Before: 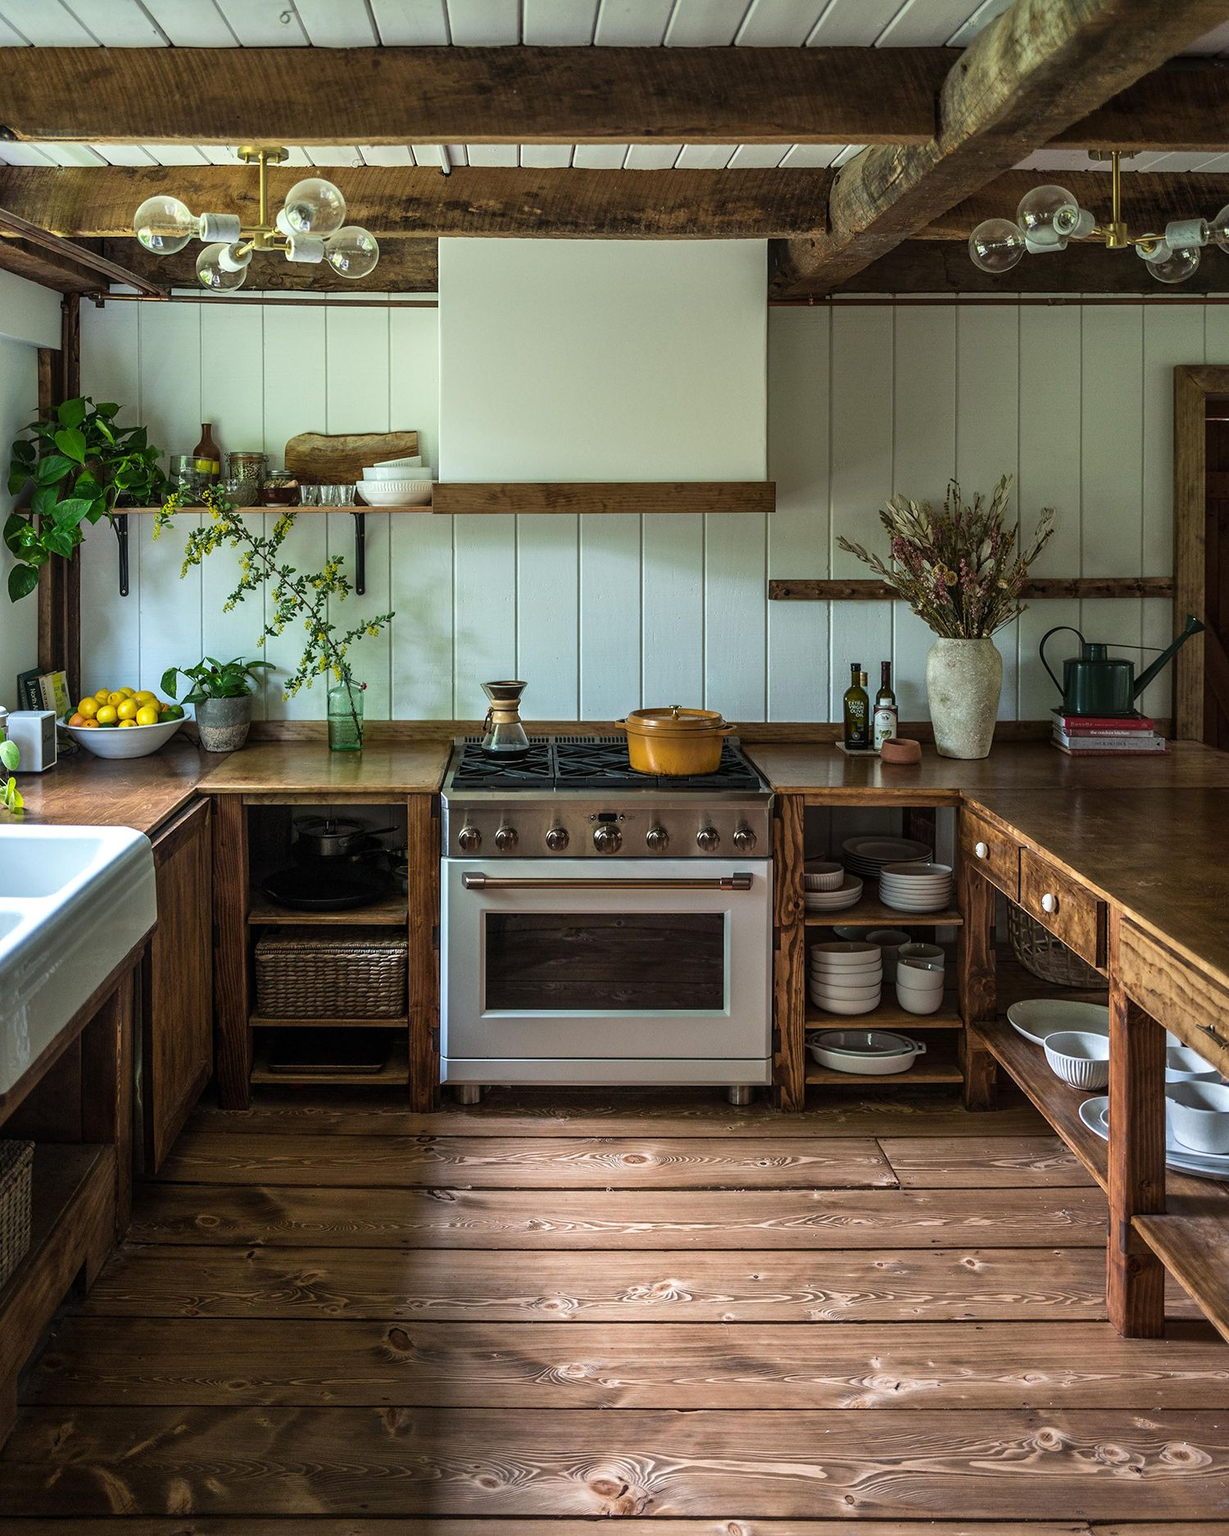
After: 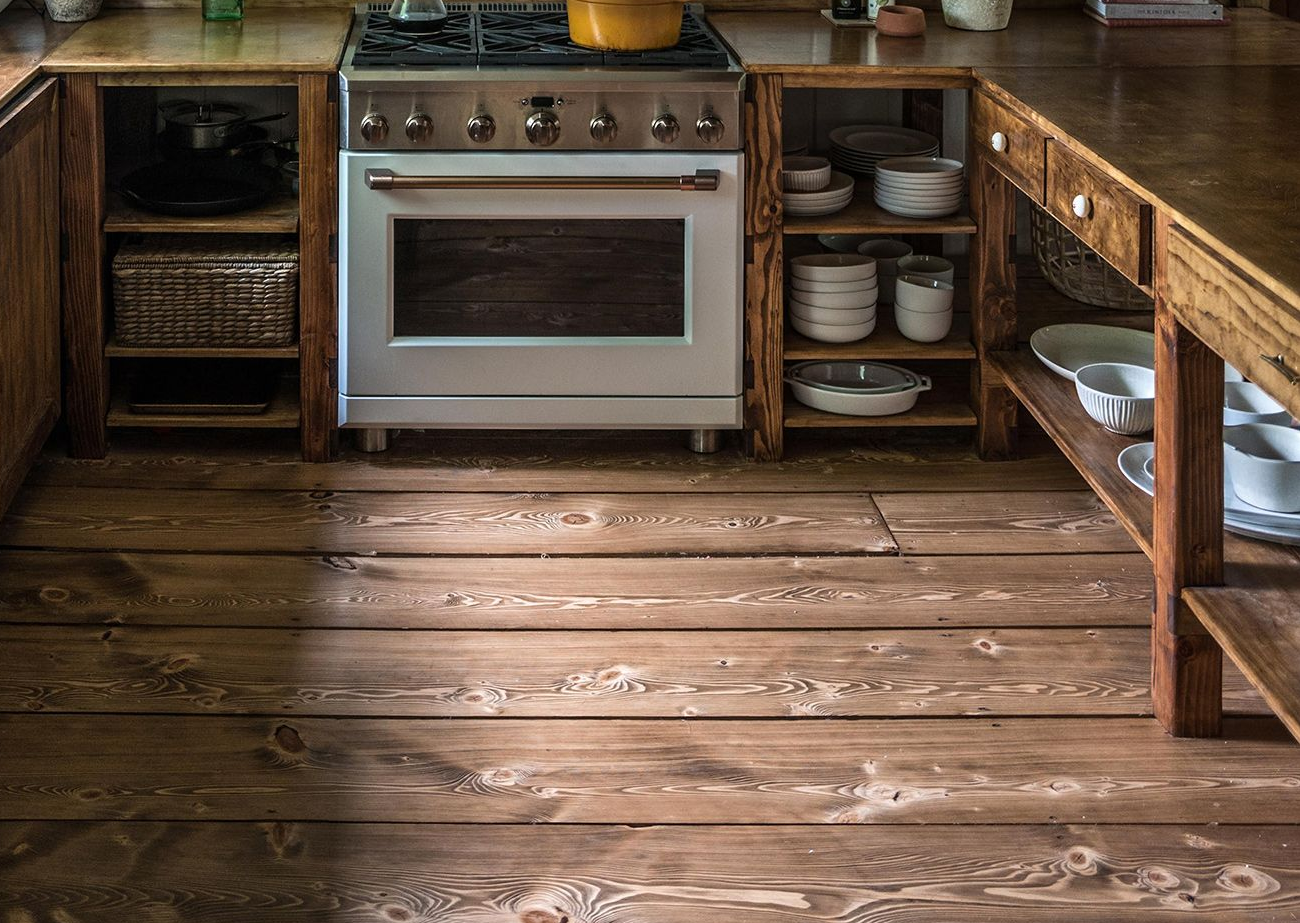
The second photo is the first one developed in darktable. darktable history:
crop and rotate: left 13.311%, top 47.829%, bottom 2.891%
